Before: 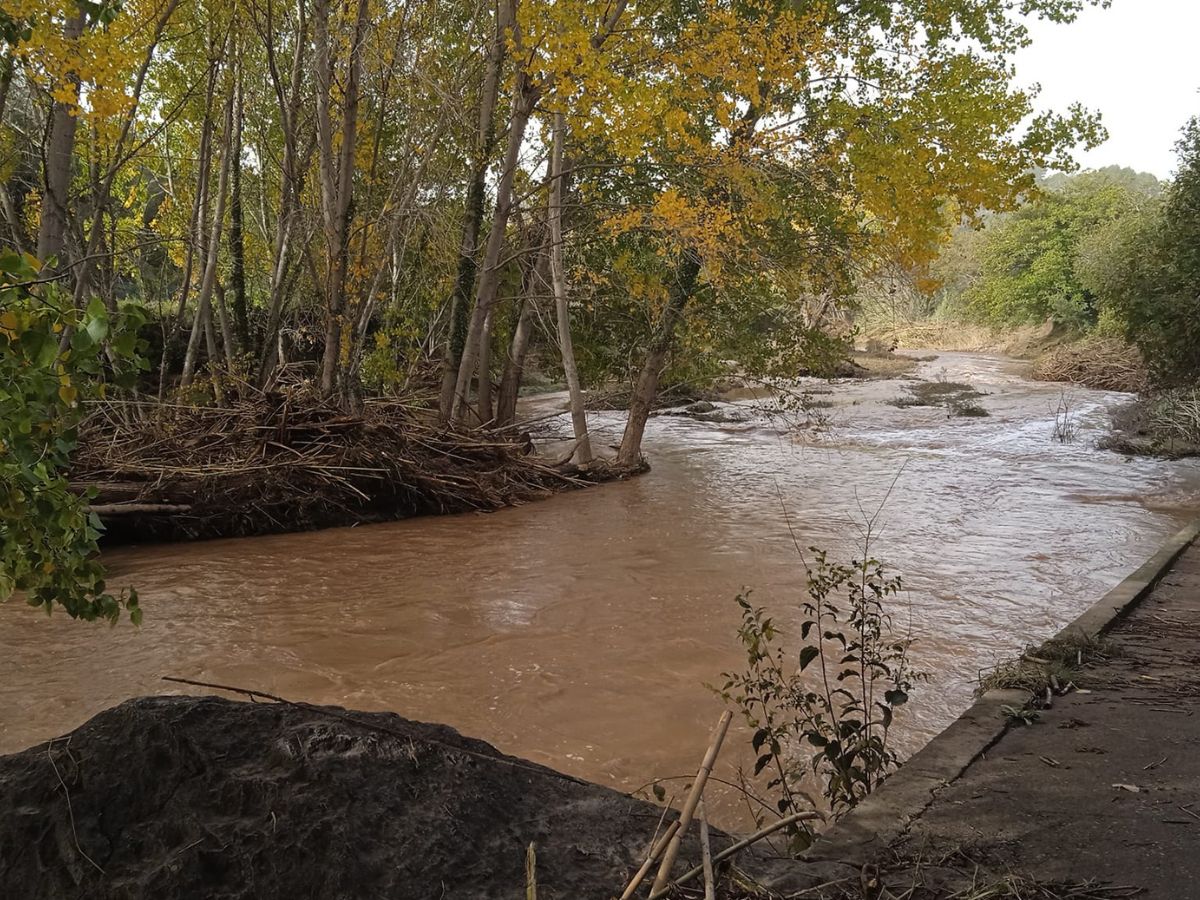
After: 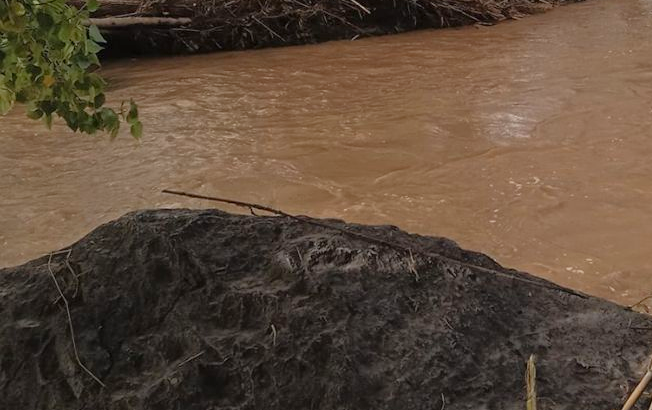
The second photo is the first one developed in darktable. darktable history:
base curve: curves: ch0 [(0, 0) (0.088, 0.125) (0.176, 0.251) (0.354, 0.501) (0.613, 0.749) (1, 0.877)], preserve colors none
tone equalizer: -8 EV 0.26 EV, -7 EV 0.381 EV, -6 EV 0.454 EV, -5 EV 0.238 EV, -3 EV -0.258 EV, -2 EV -0.396 EV, -1 EV -0.418 EV, +0 EV -0.231 EV, edges refinement/feathering 500, mask exposure compensation -1.57 EV, preserve details no
crop and rotate: top 54.195%, right 45.658%, bottom 0.196%
